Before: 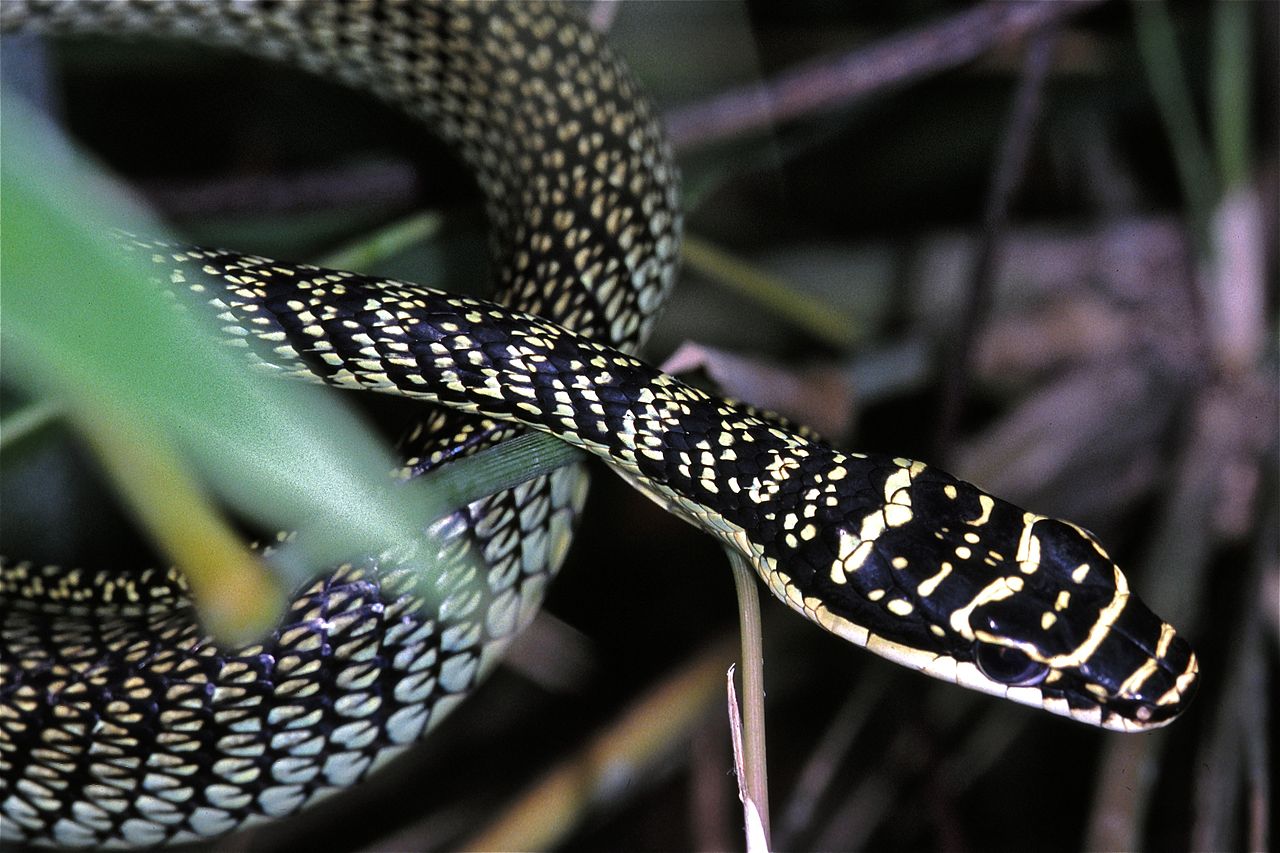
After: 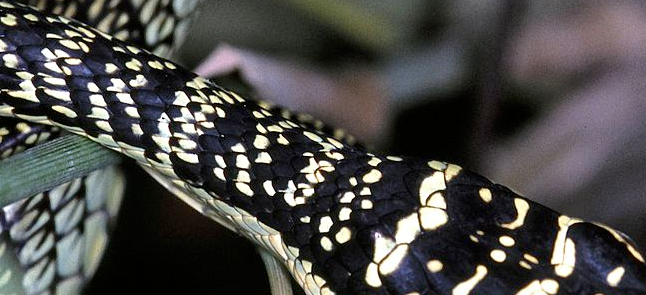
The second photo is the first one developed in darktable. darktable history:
crop: left 36.364%, top 34.92%, right 13.09%, bottom 30.464%
tone equalizer: edges refinement/feathering 500, mask exposure compensation -1.57 EV, preserve details guided filter
